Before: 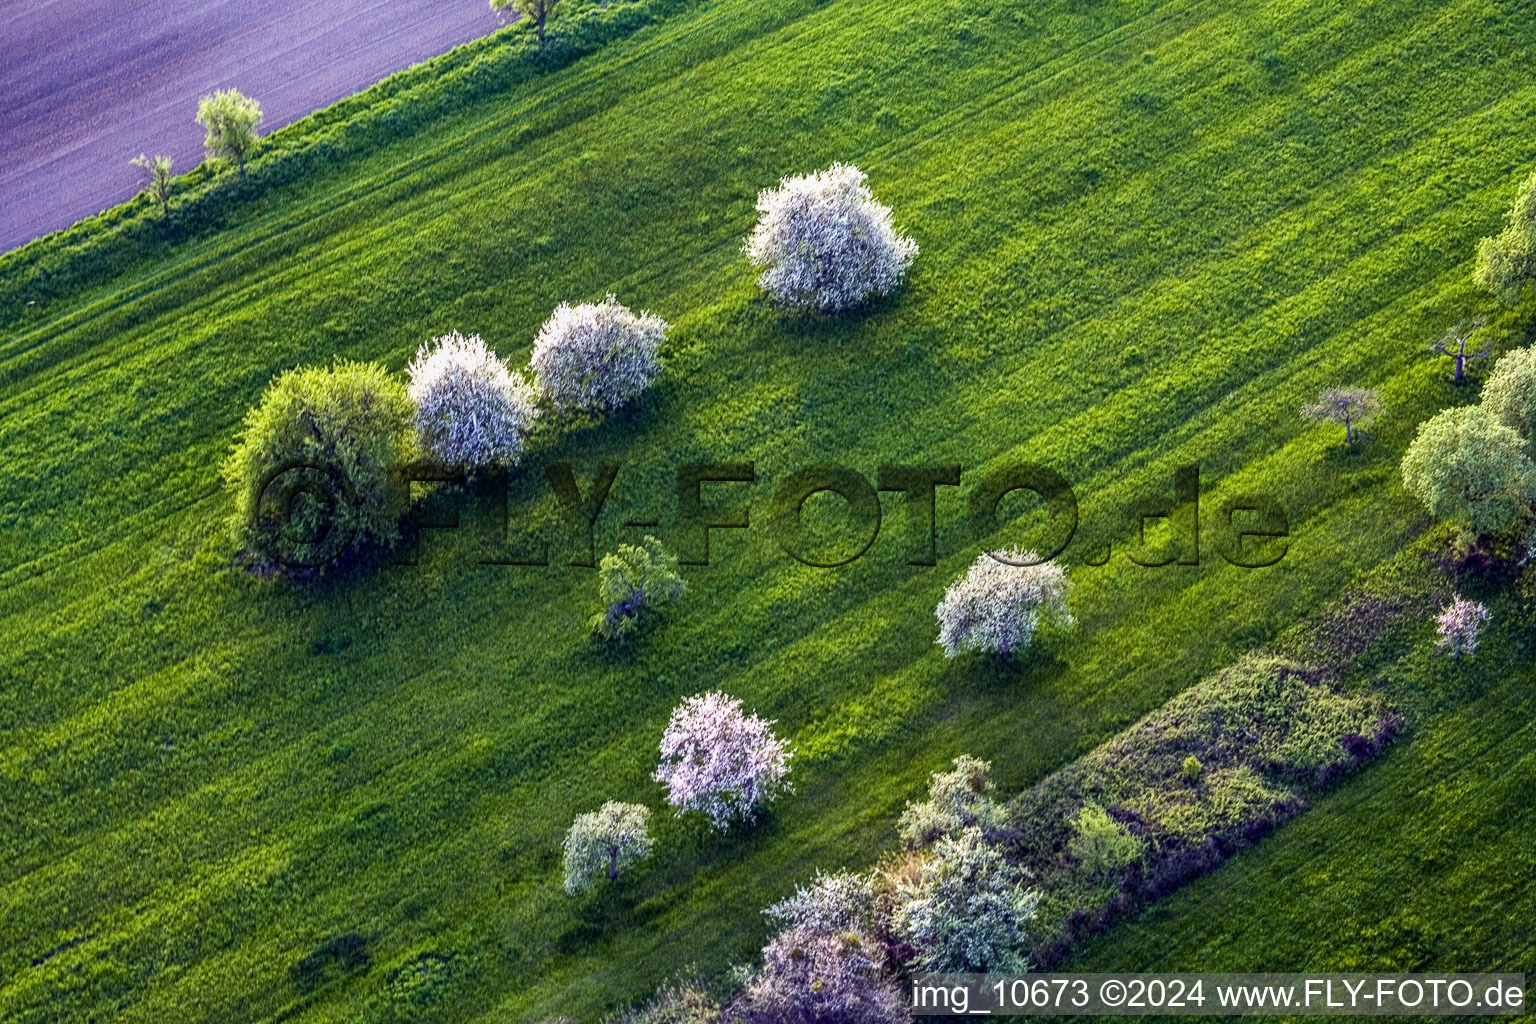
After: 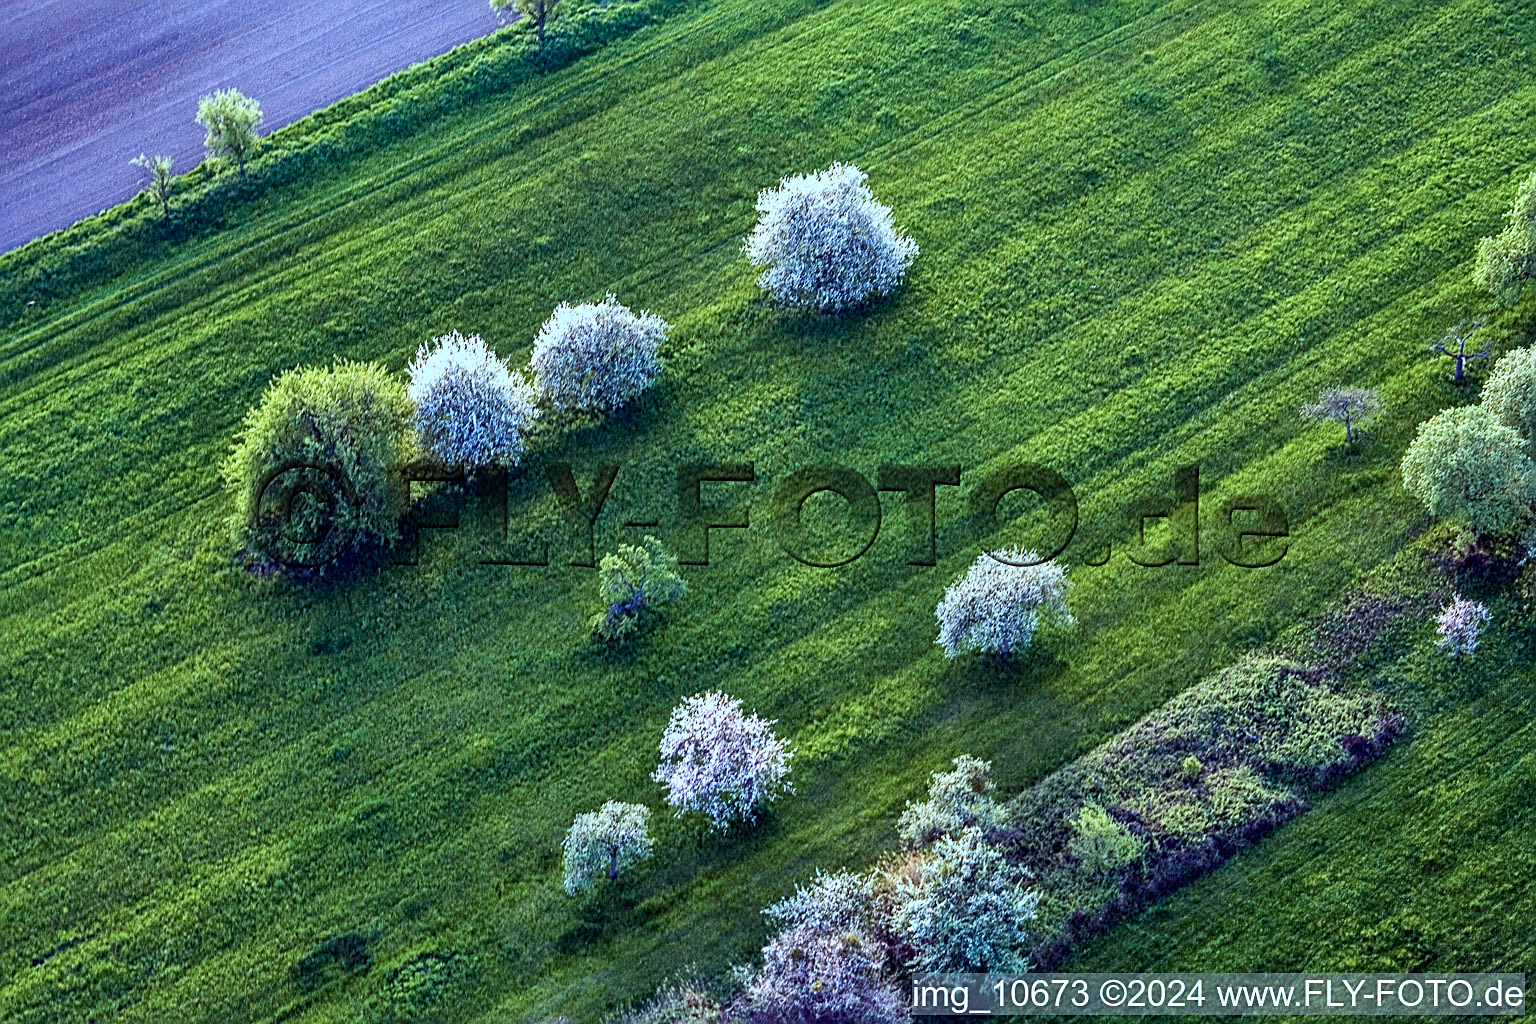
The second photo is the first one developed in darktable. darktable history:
sharpen: on, module defaults
color correction: highlights a* -9.06, highlights b* -22.81
shadows and highlights: low approximation 0.01, soften with gaussian
